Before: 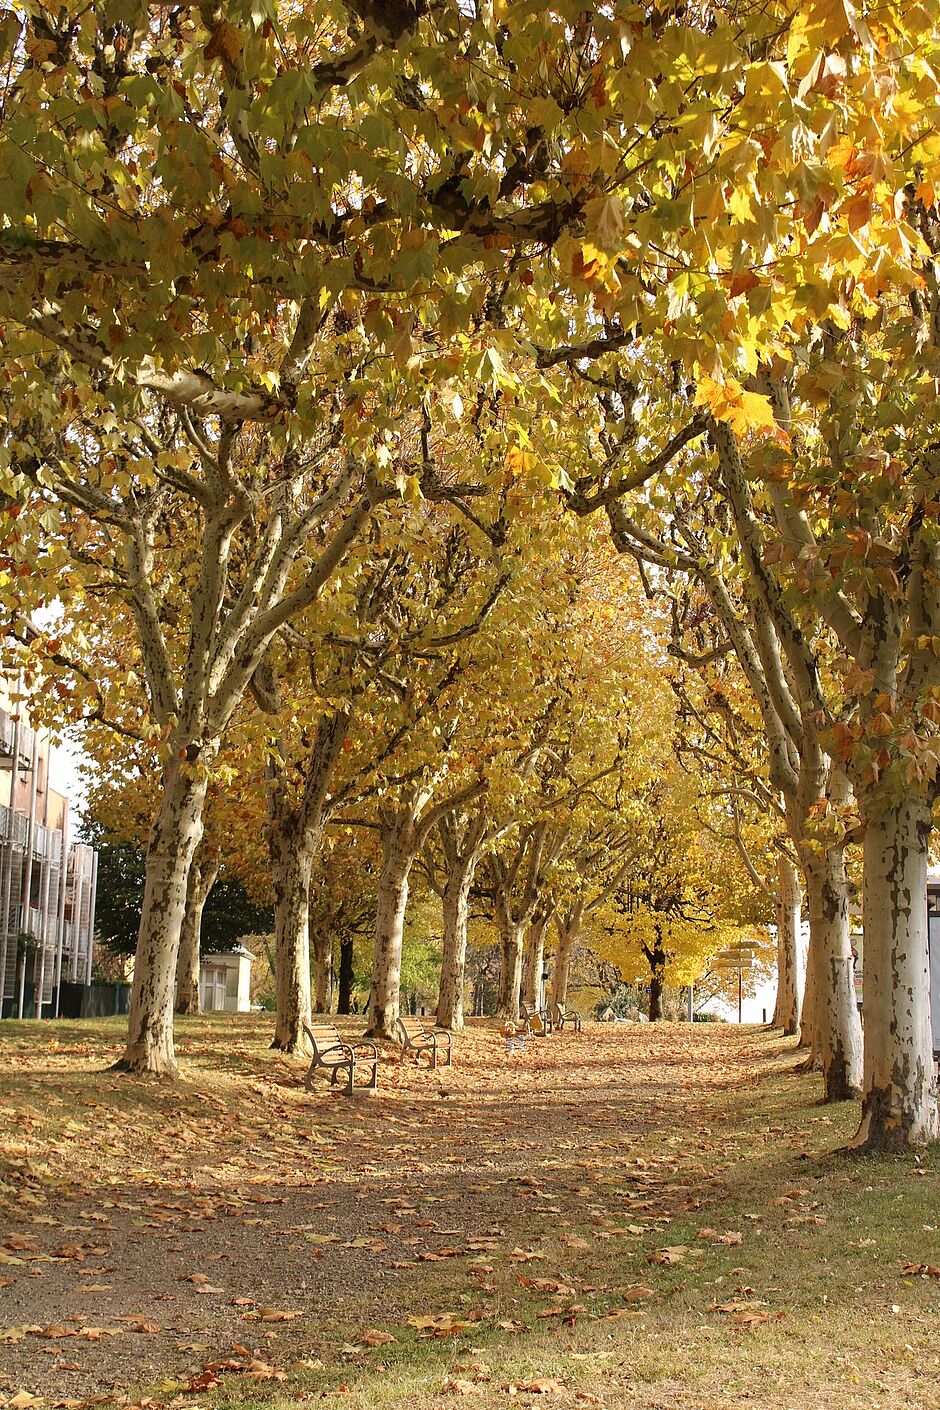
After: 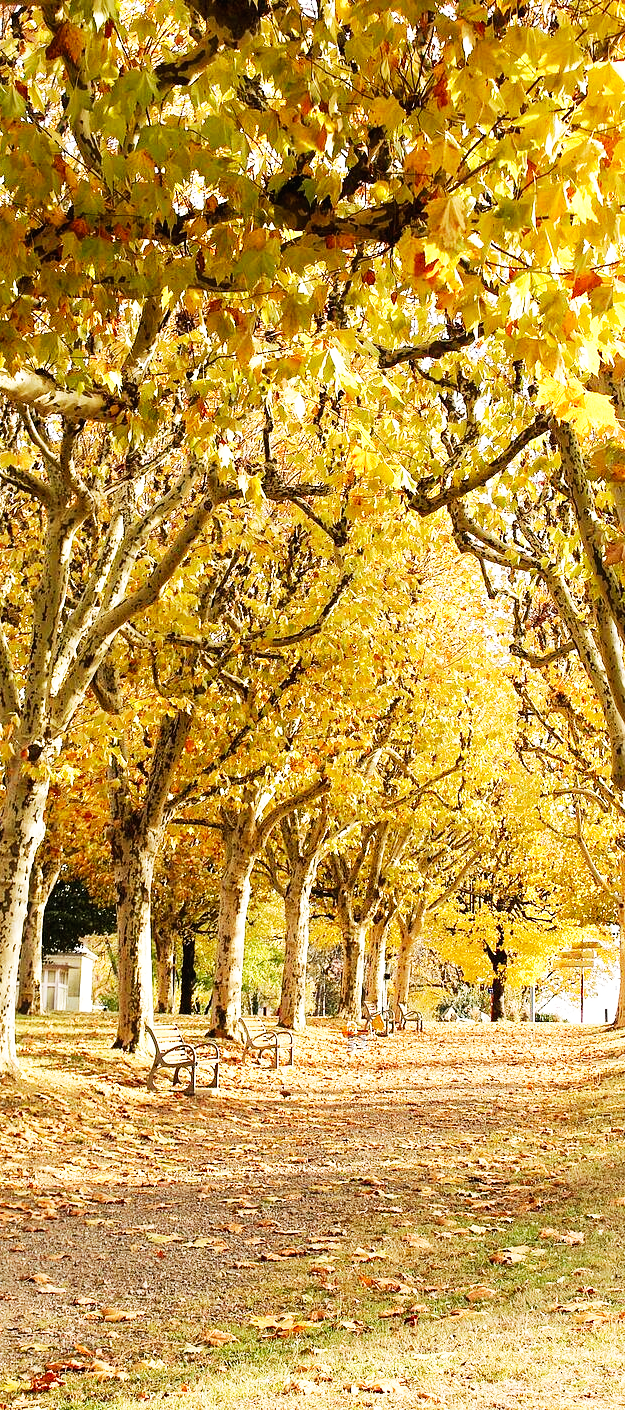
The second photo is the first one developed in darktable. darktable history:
base curve: curves: ch0 [(0, 0) (0.007, 0.004) (0.027, 0.03) (0.046, 0.07) (0.207, 0.54) (0.442, 0.872) (0.673, 0.972) (1, 1)], preserve colors none
crop: left 16.899%, right 16.556%
